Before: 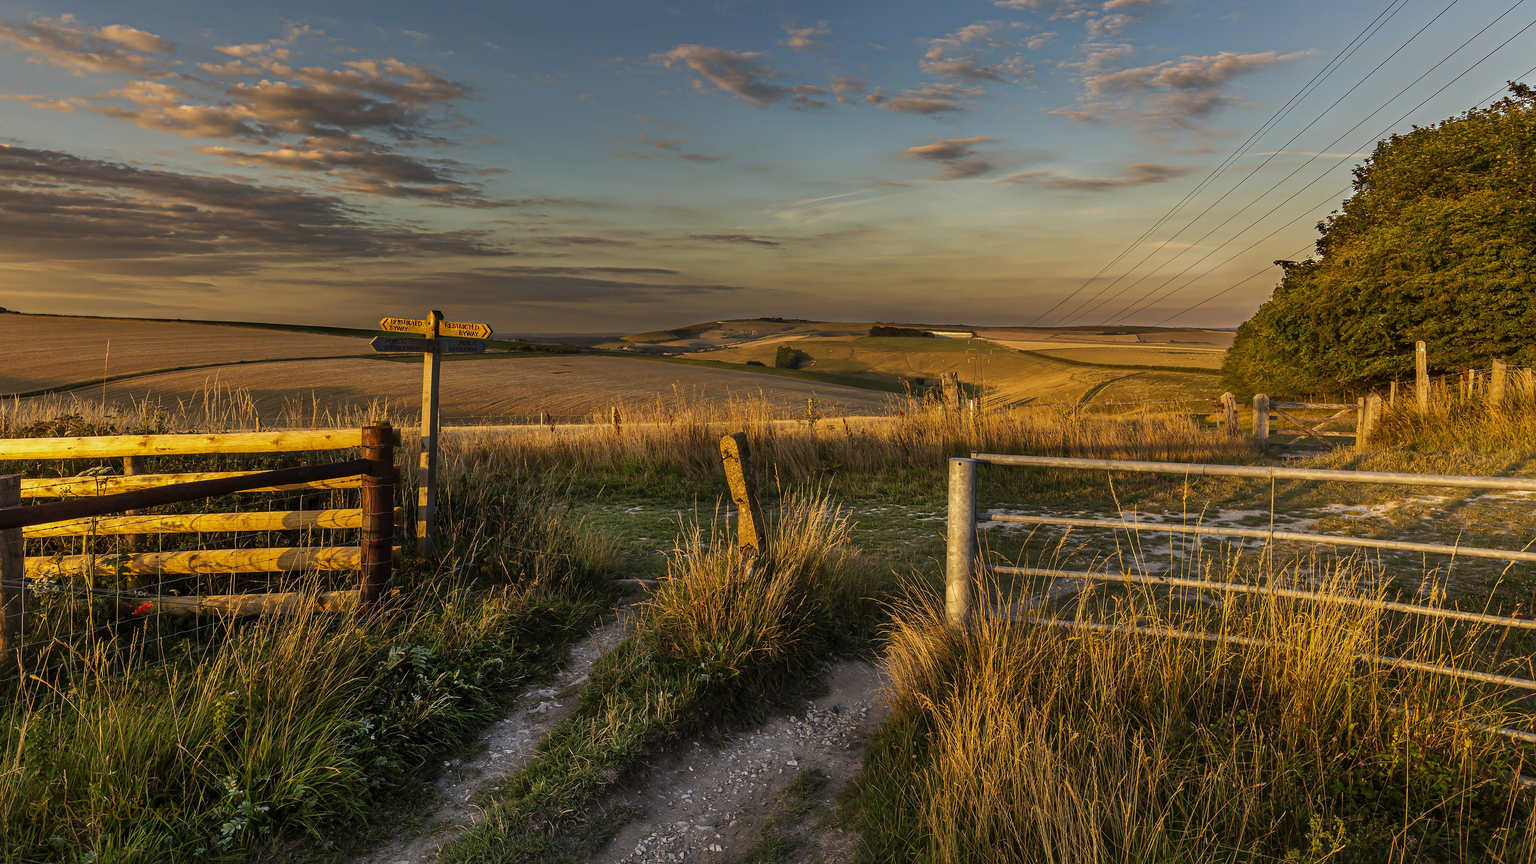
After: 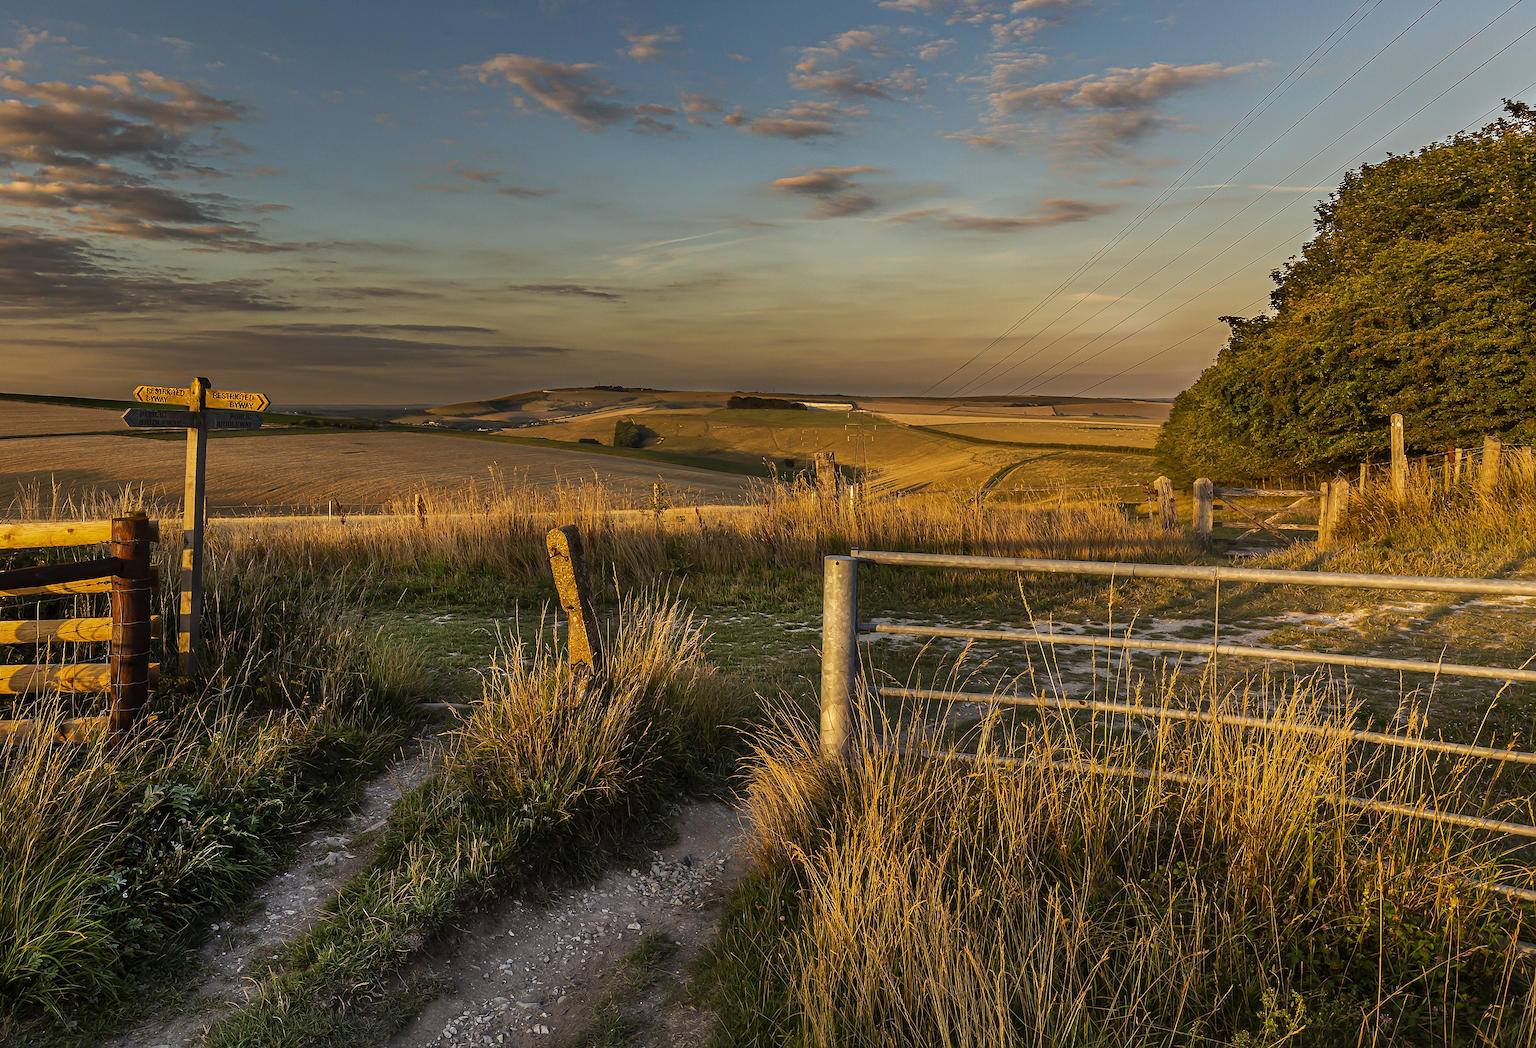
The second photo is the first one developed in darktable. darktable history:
crop: left 17.582%, bottom 0.031%
sharpen: amount 0.2
